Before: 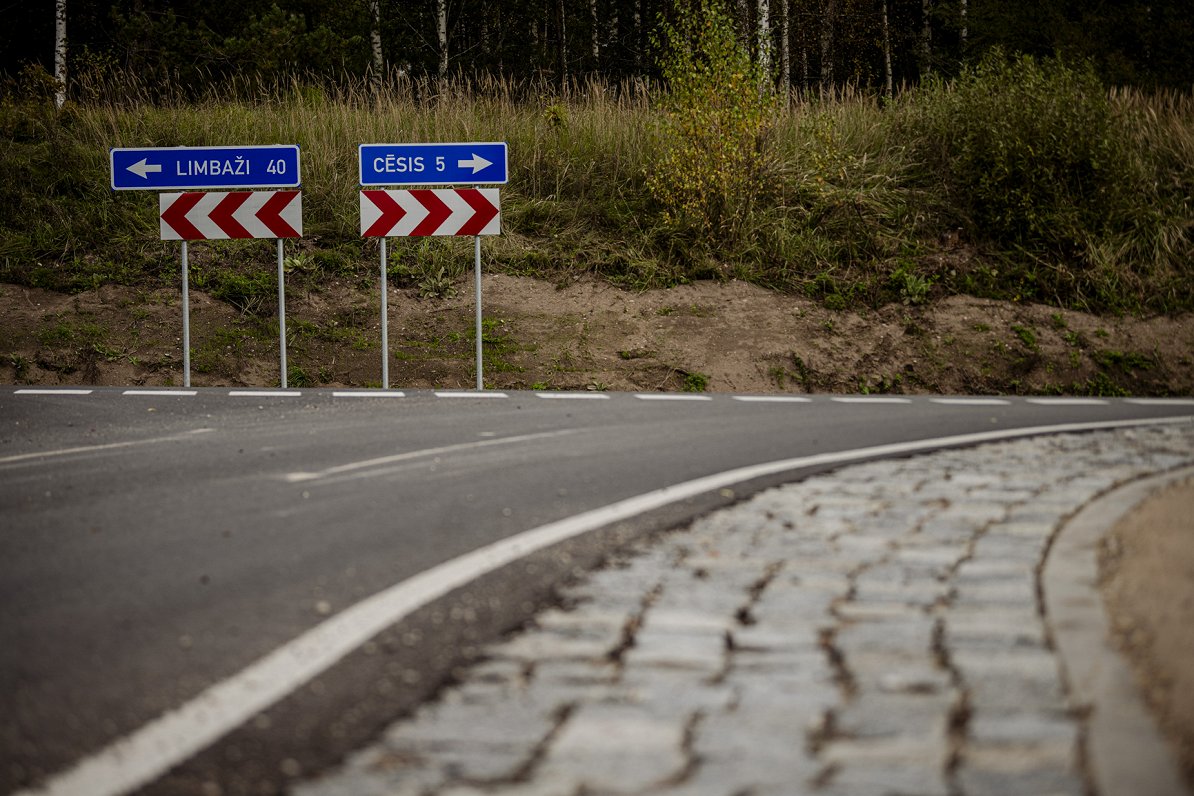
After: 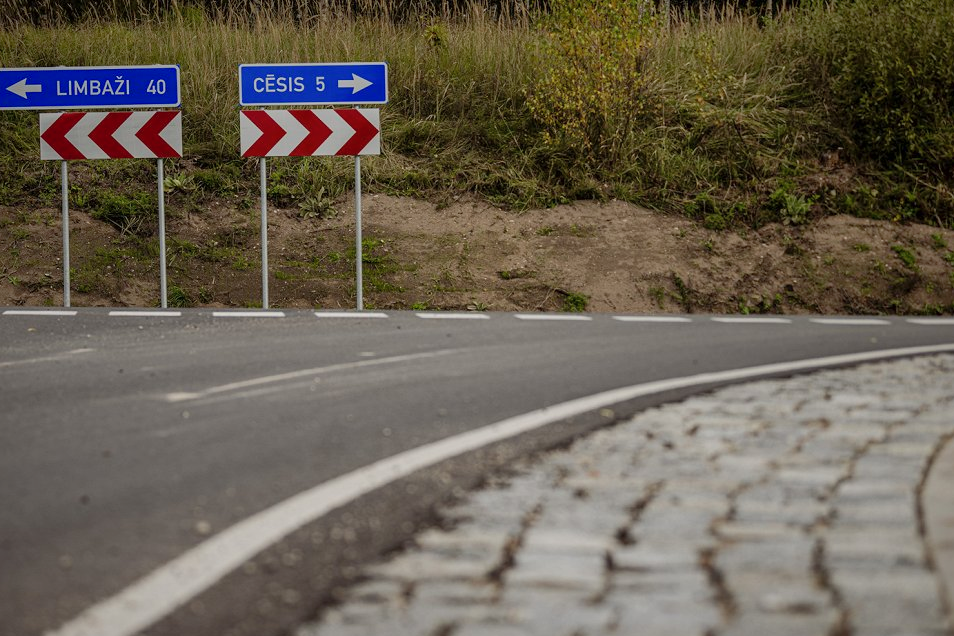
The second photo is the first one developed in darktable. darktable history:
crop and rotate: left 10.071%, top 10.071%, right 10.02%, bottom 10.02%
shadows and highlights: on, module defaults
